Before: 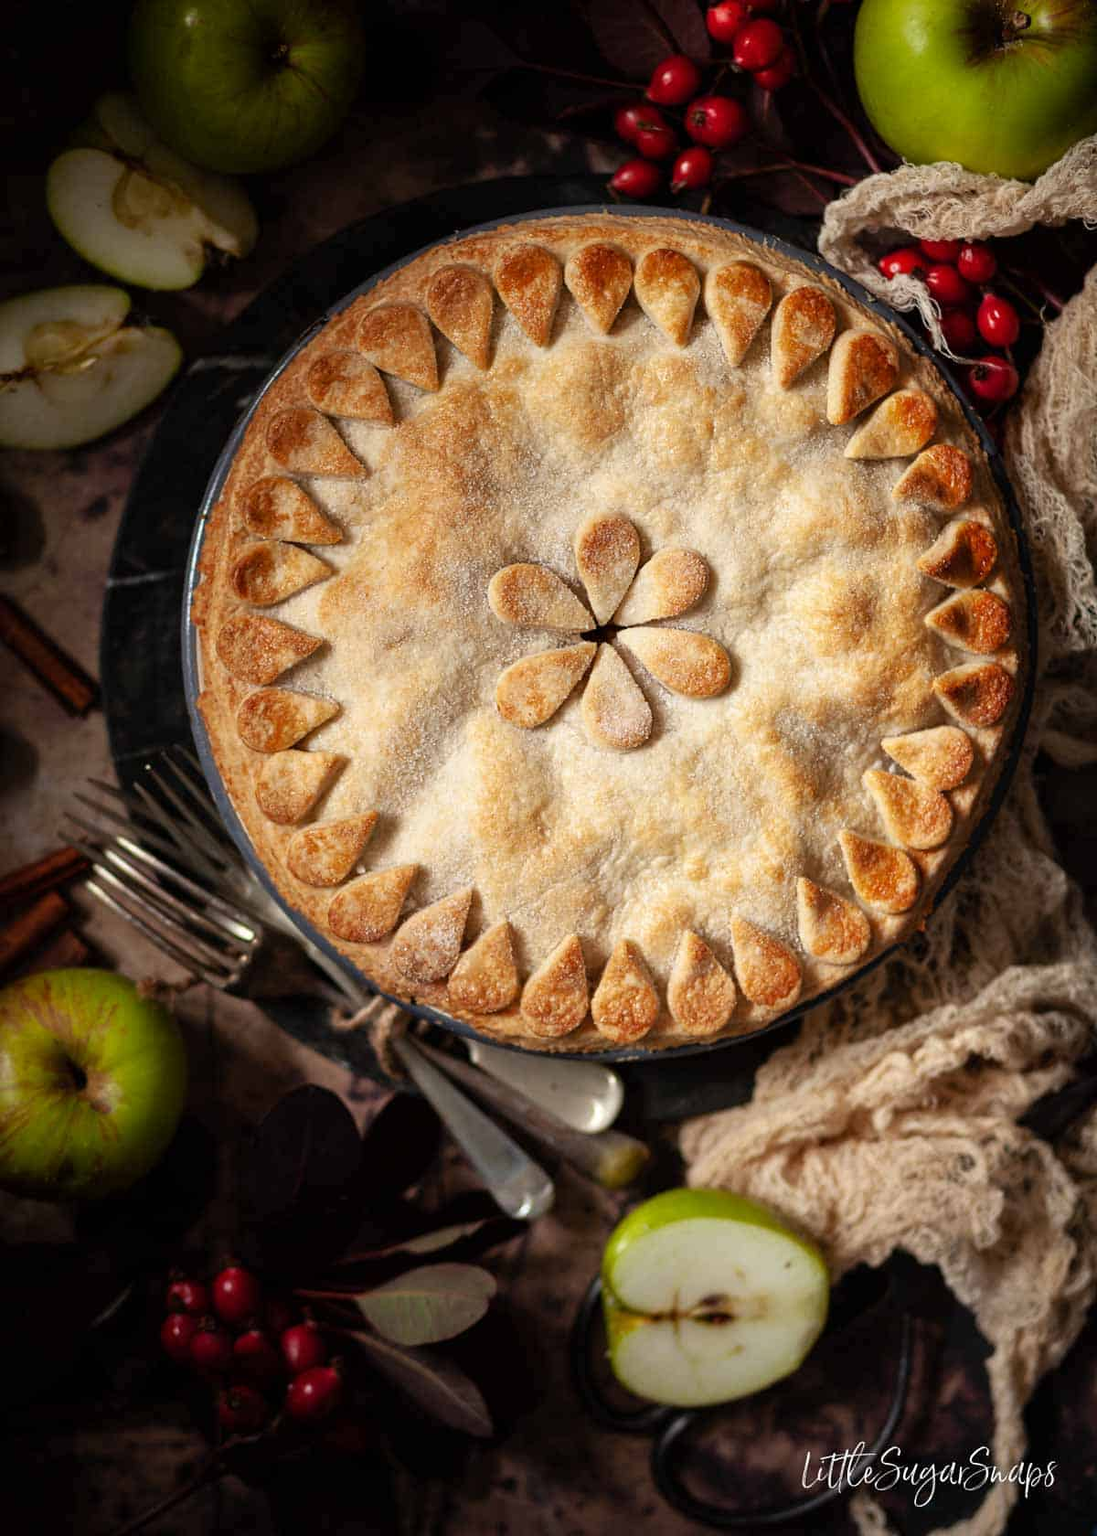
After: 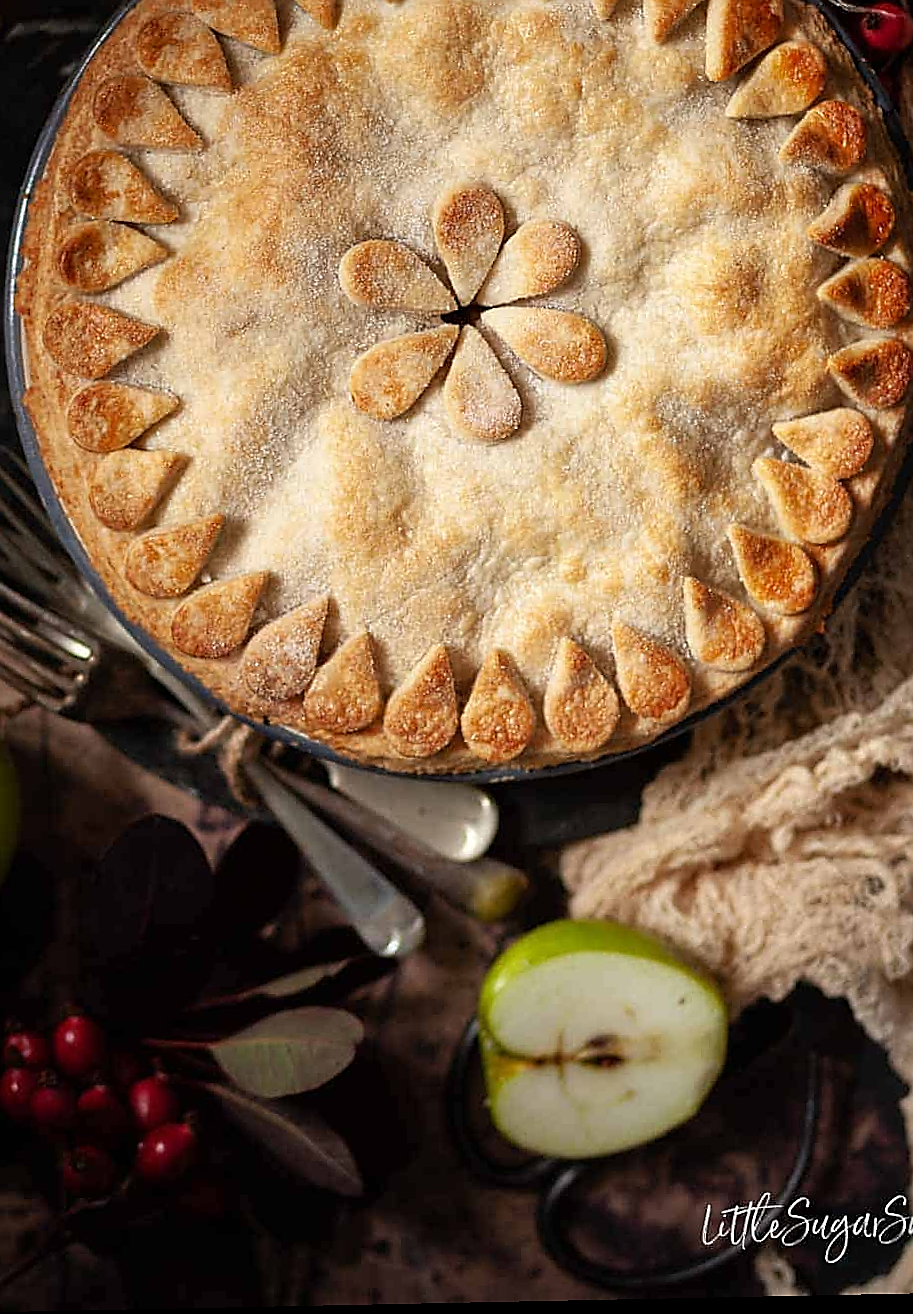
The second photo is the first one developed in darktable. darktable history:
rotate and perspective: rotation -1.17°, automatic cropping off
crop: left 16.871%, top 22.857%, right 9.116%
sharpen: radius 1.4, amount 1.25, threshold 0.7
